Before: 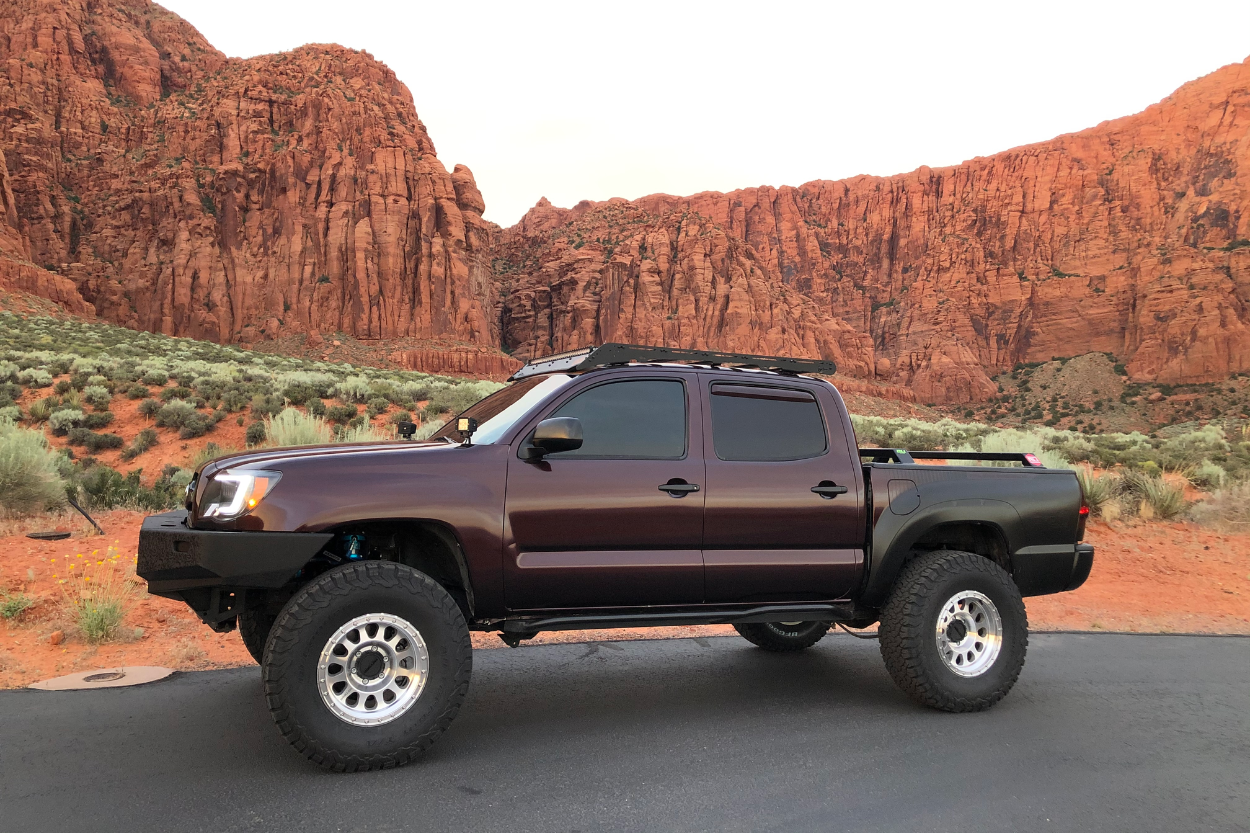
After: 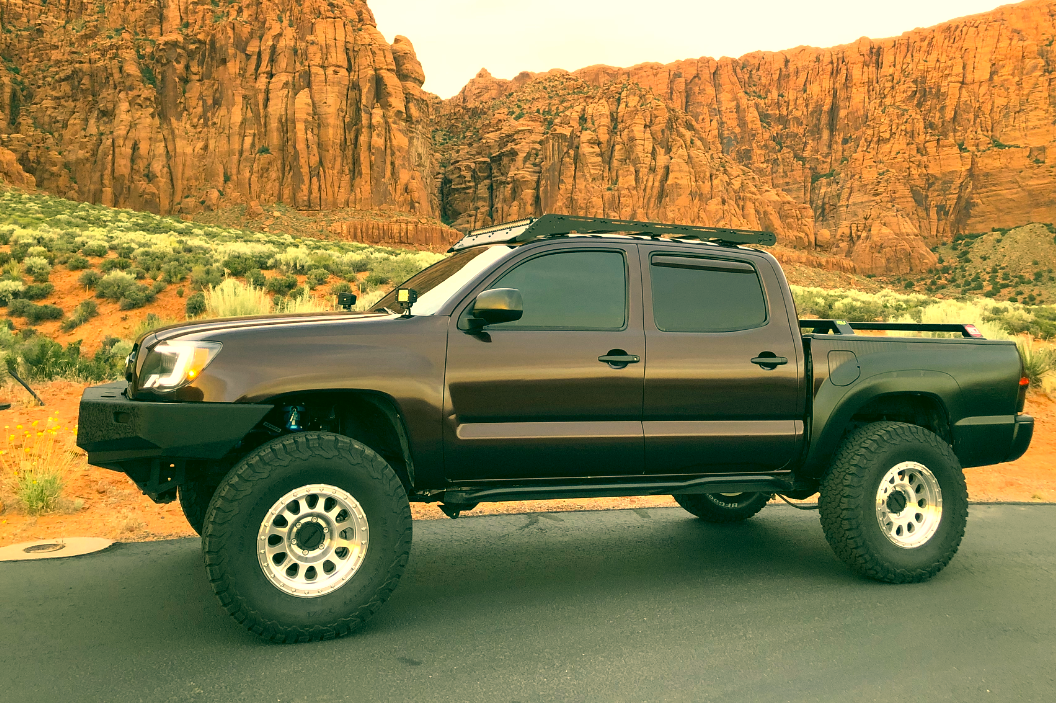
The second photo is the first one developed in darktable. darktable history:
exposure: black level correction 0, exposure 0.7 EV, compensate highlight preservation false
crop and rotate: left 4.842%, top 15.51%, right 10.668%
color correction: highlights a* 5.62, highlights b* 33.57, shadows a* -25.86, shadows b* 4.02
